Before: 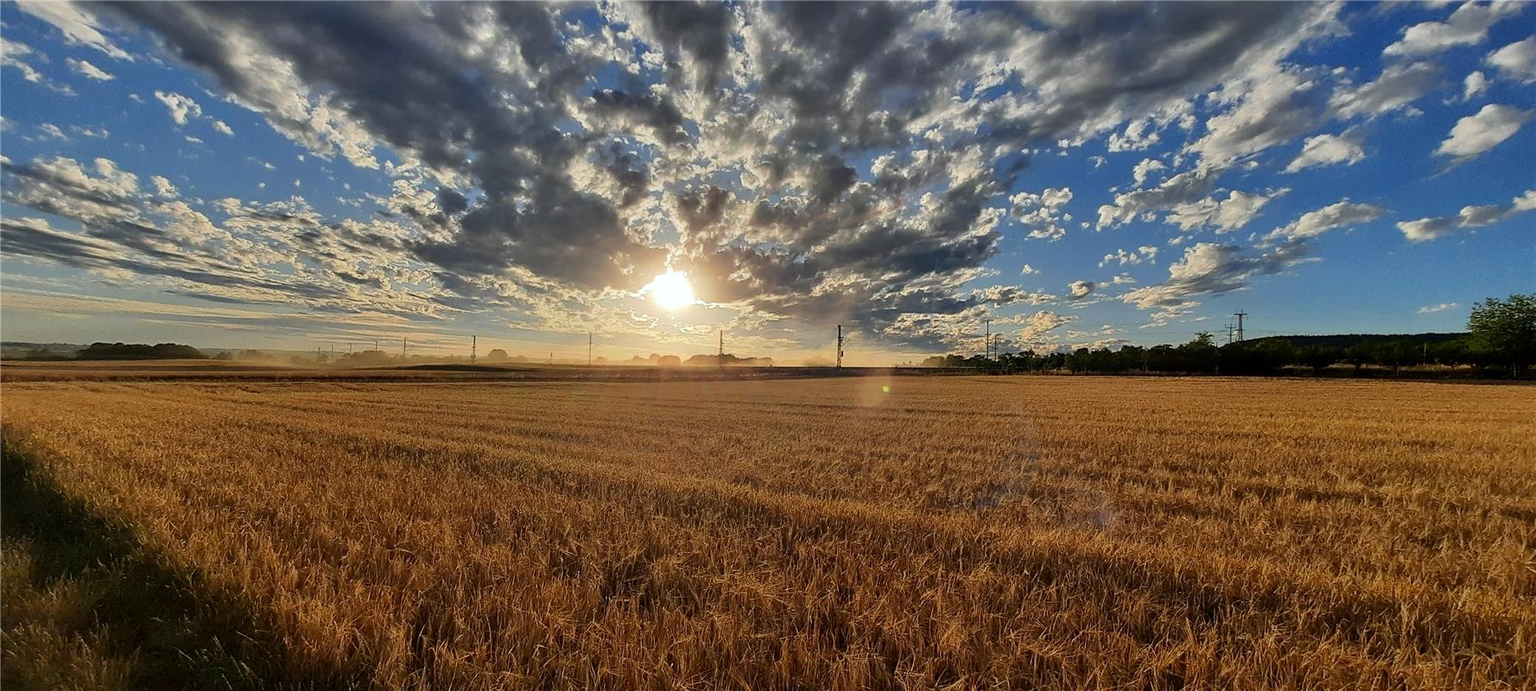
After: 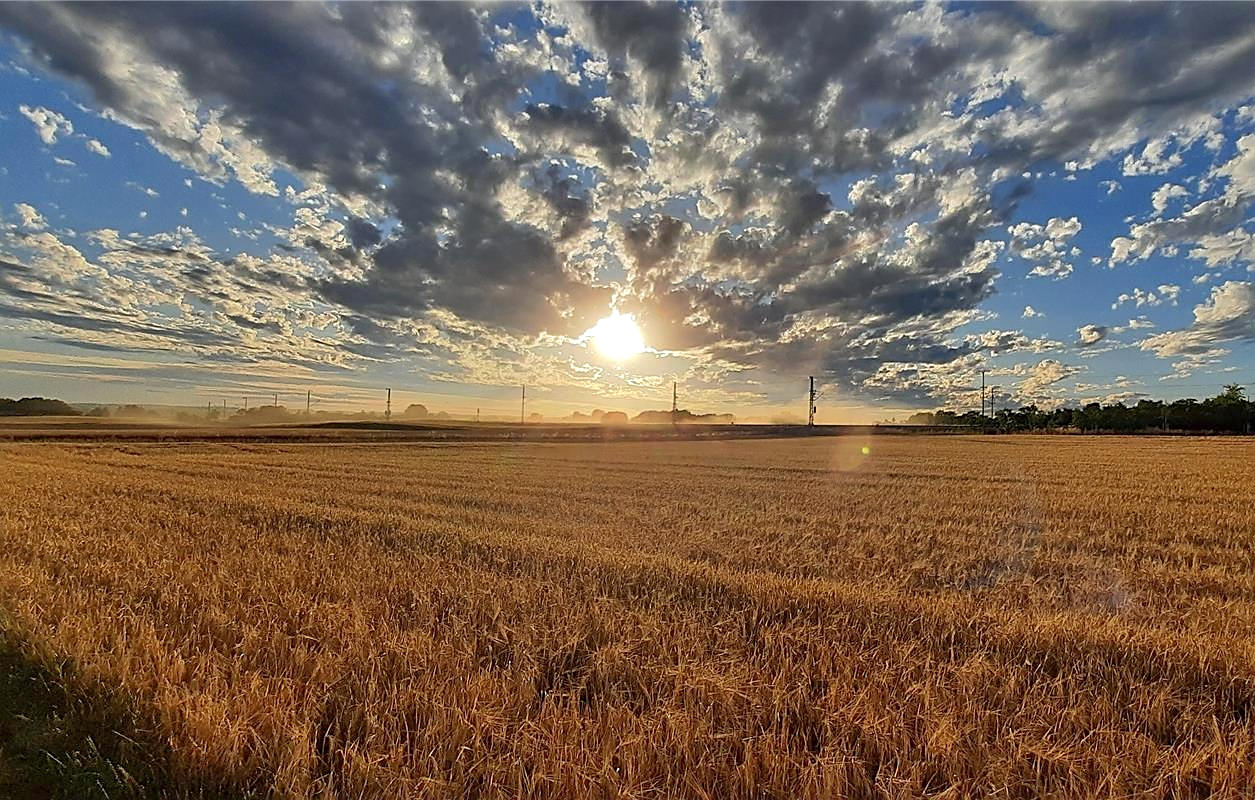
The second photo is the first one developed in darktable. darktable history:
sharpen: on, module defaults
exposure: exposure 0.164 EV, compensate highlight preservation false
tone equalizer: on, module defaults
shadows and highlights: on, module defaults
crop and rotate: left 9.02%, right 20.344%
